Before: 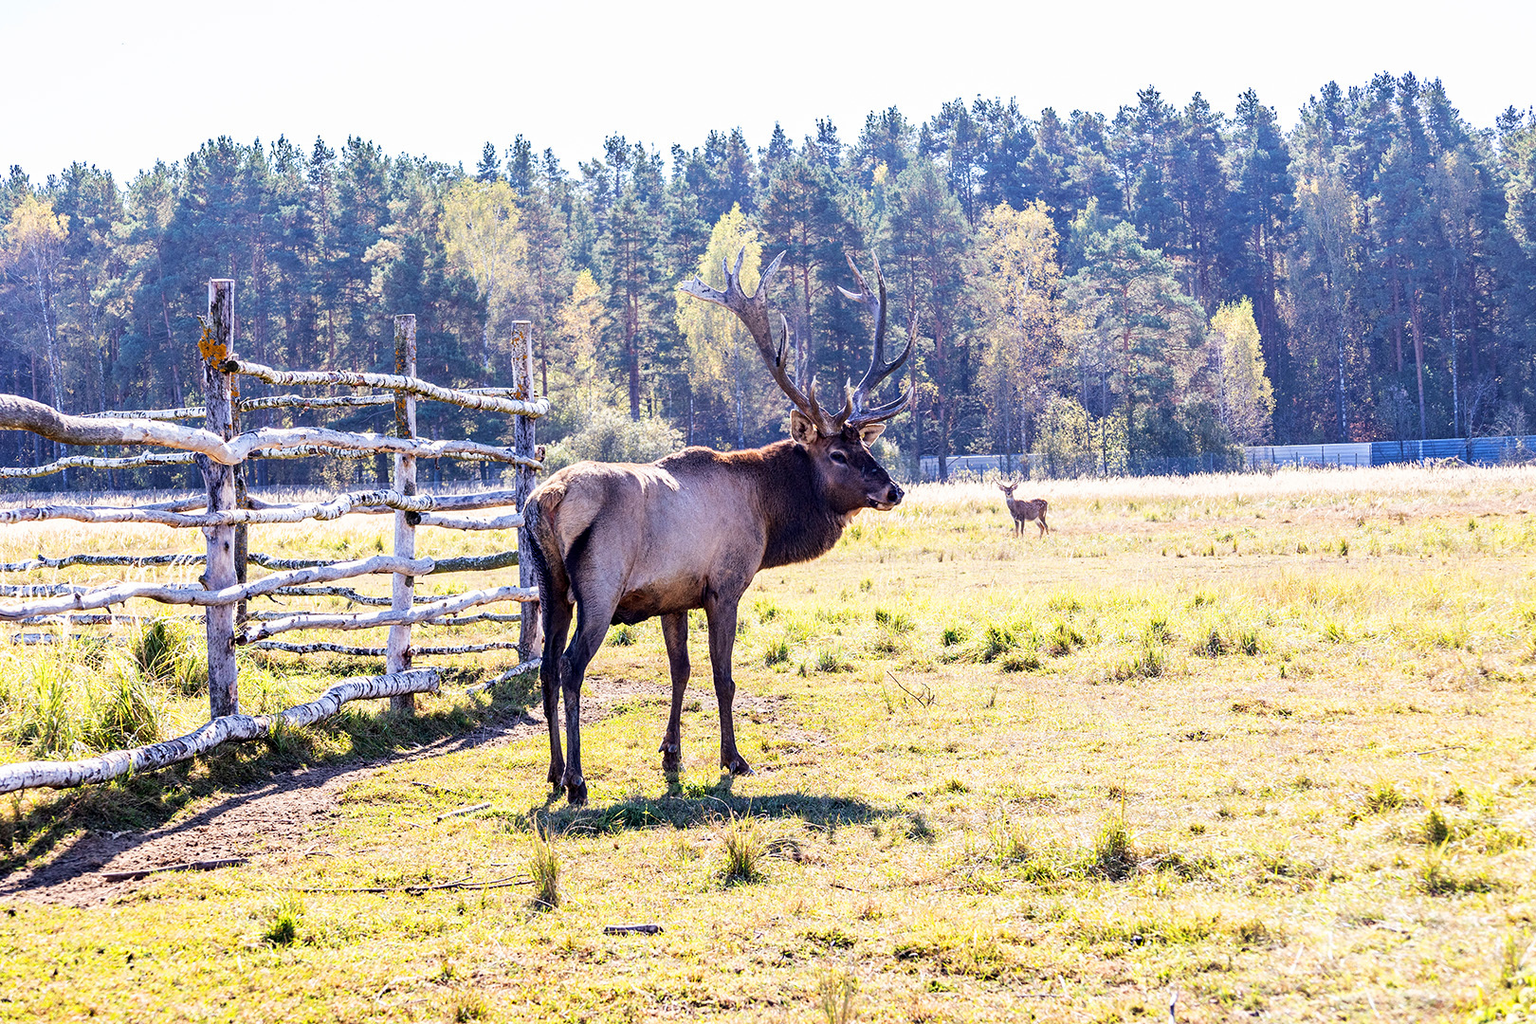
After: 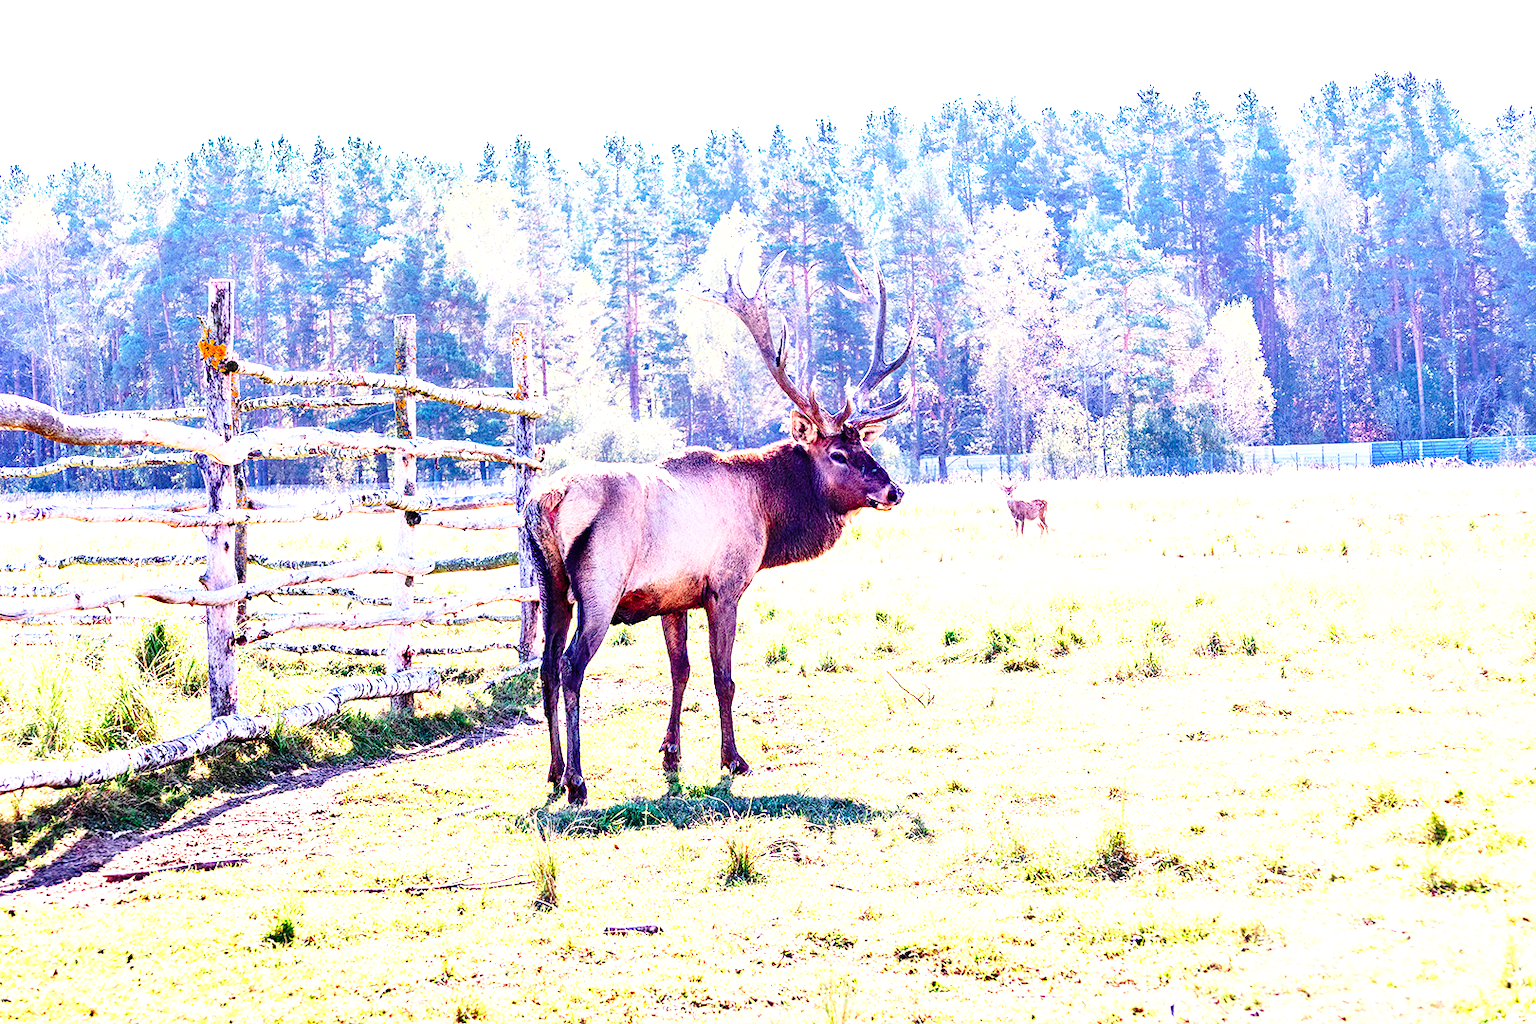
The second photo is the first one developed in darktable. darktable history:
exposure: black level correction 0, exposure 1.1 EV, compensate highlight preservation false
shadows and highlights: shadows 37.27, highlights -28.18, soften with gaussian
color contrast: green-magenta contrast 1.73, blue-yellow contrast 1.15
base curve: curves: ch0 [(0, 0) (0.028, 0.03) (0.121, 0.232) (0.46, 0.748) (0.859, 0.968) (1, 1)], preserve colors none
